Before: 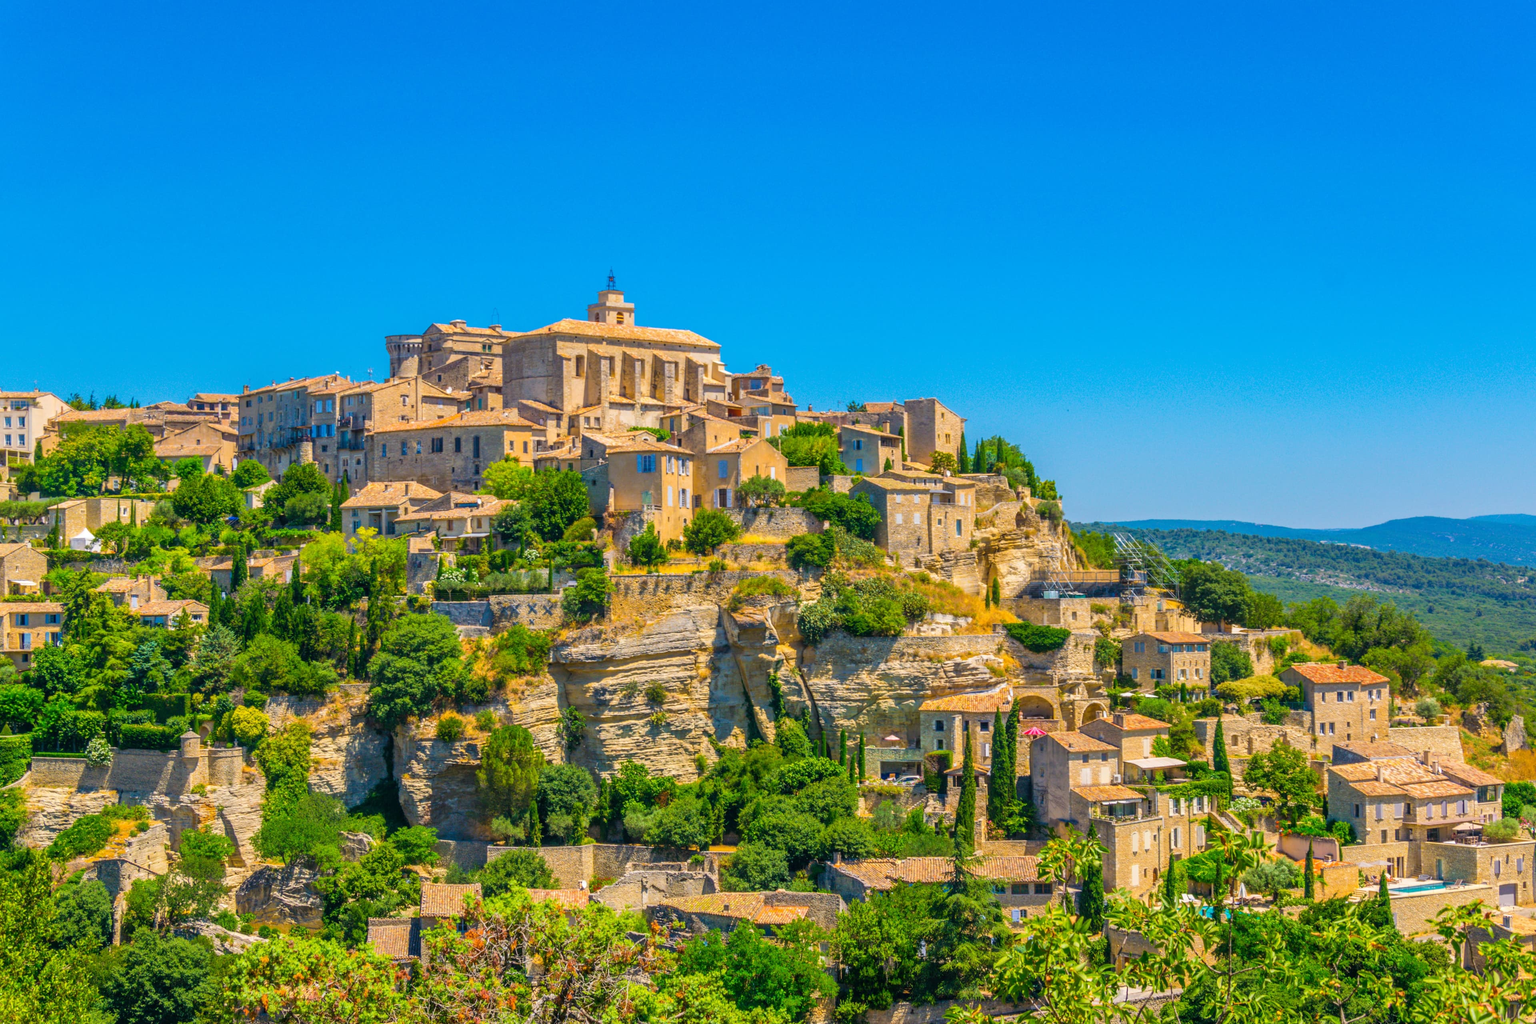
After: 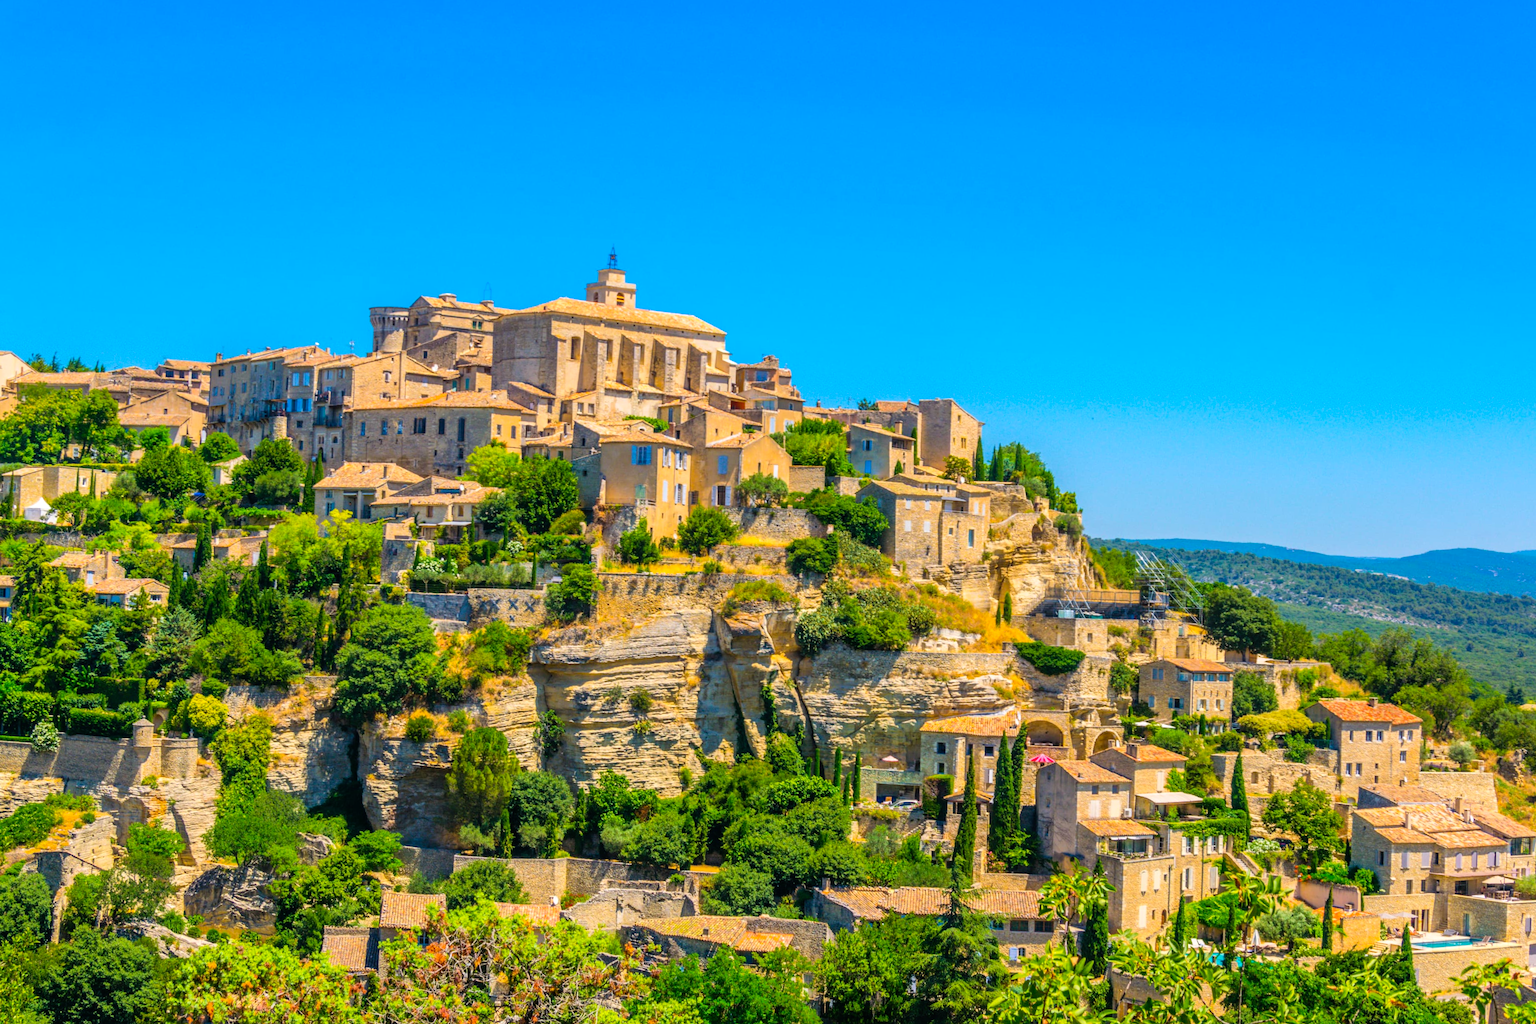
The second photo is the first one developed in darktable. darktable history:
tone equalizer: -8 EV -0.778 EV, -7 EV -0.716 EV, -6 EV -0.616 EV, -5 EV -0.377 EV, -3 EV 0.384 EV, -2 EV 0.6 EV, -1 EV 0.679 EV, +0 EV 0.737 EV
crop and rotate: angle -2.53°
exposure: exposure -0.565 EV, compensate highlight preservation false
contrast brightness saturation: contrast 0.097, brightness 0.037, saturation 0.088
